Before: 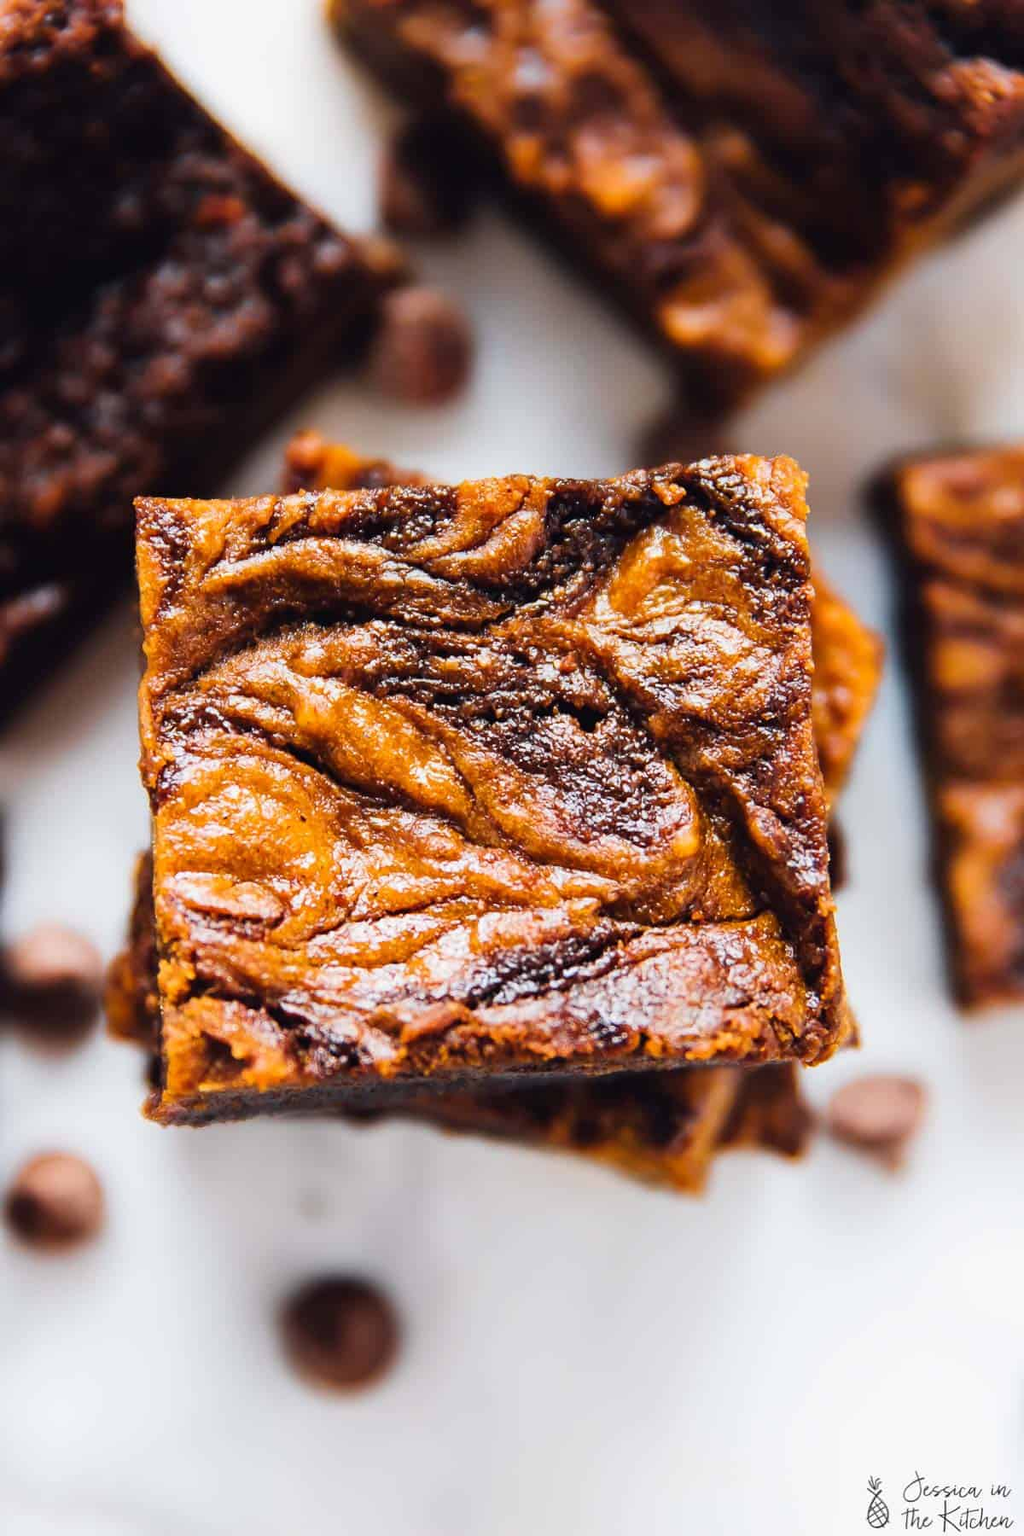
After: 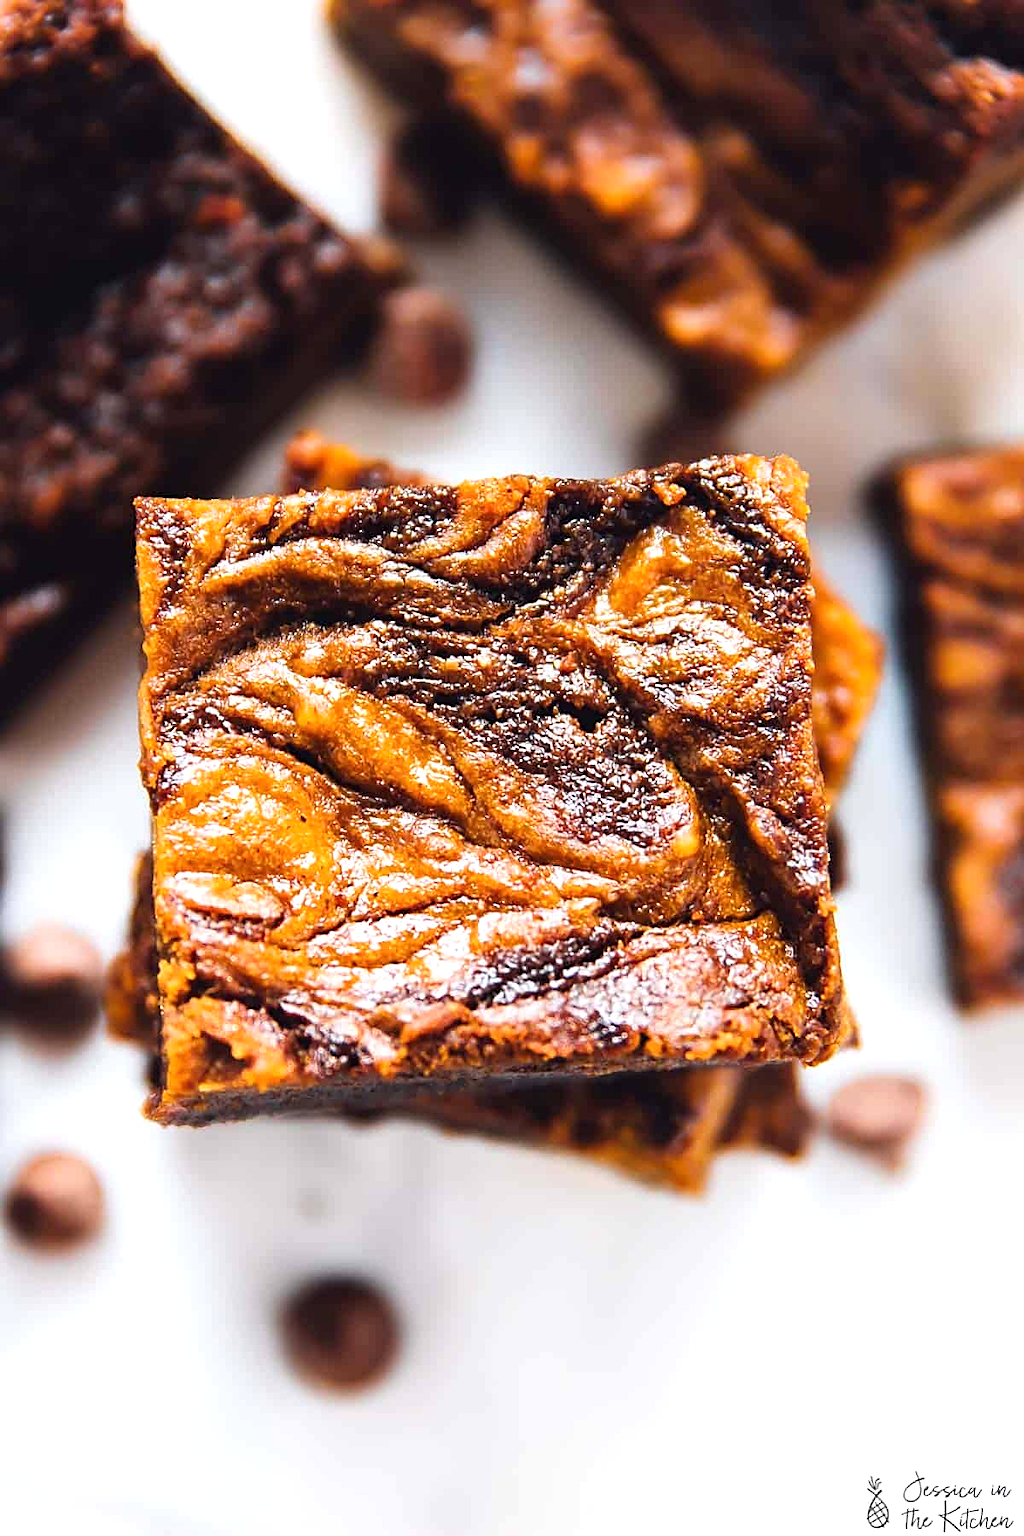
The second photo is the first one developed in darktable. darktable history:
sharpen: on, module defaults
exposure: black level correction 0, exposure 0.399 EV, compensate highlight preservation false
